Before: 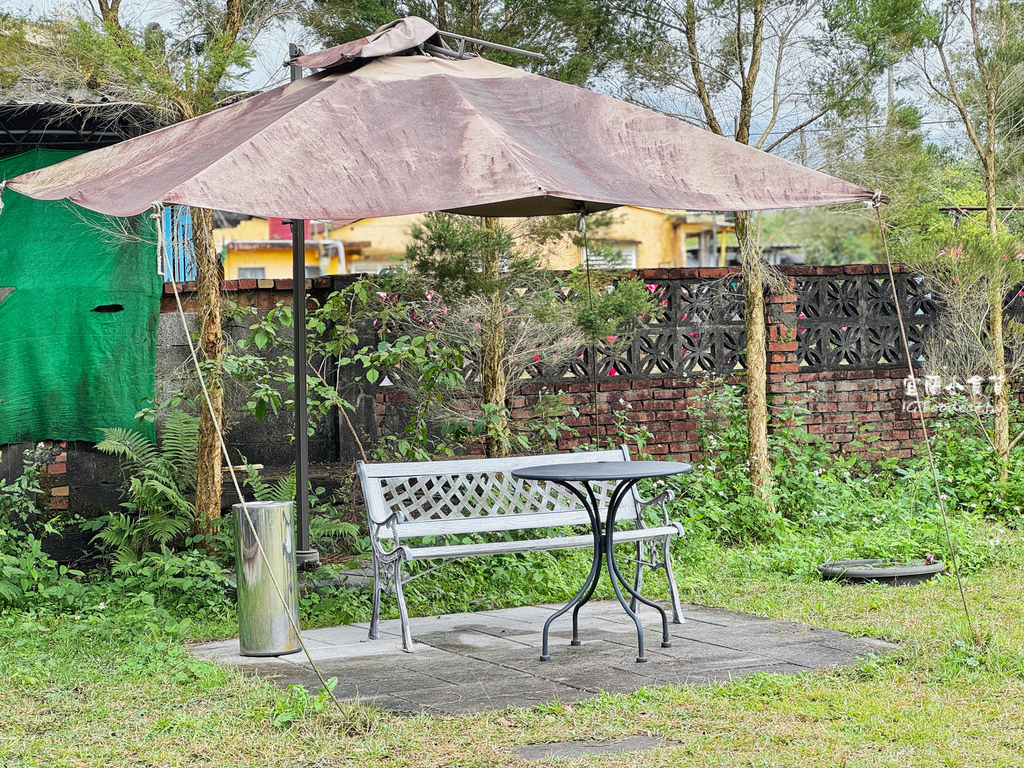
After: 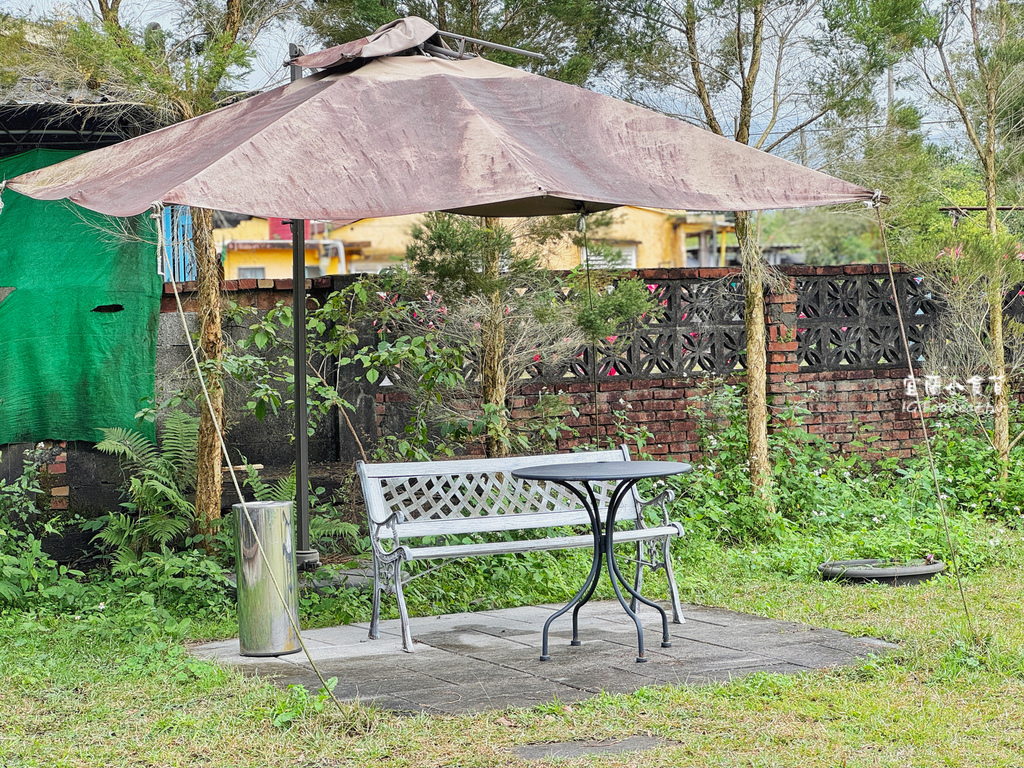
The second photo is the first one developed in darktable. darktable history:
shadows and highlights: shadows 25.12, highlights -25.15
